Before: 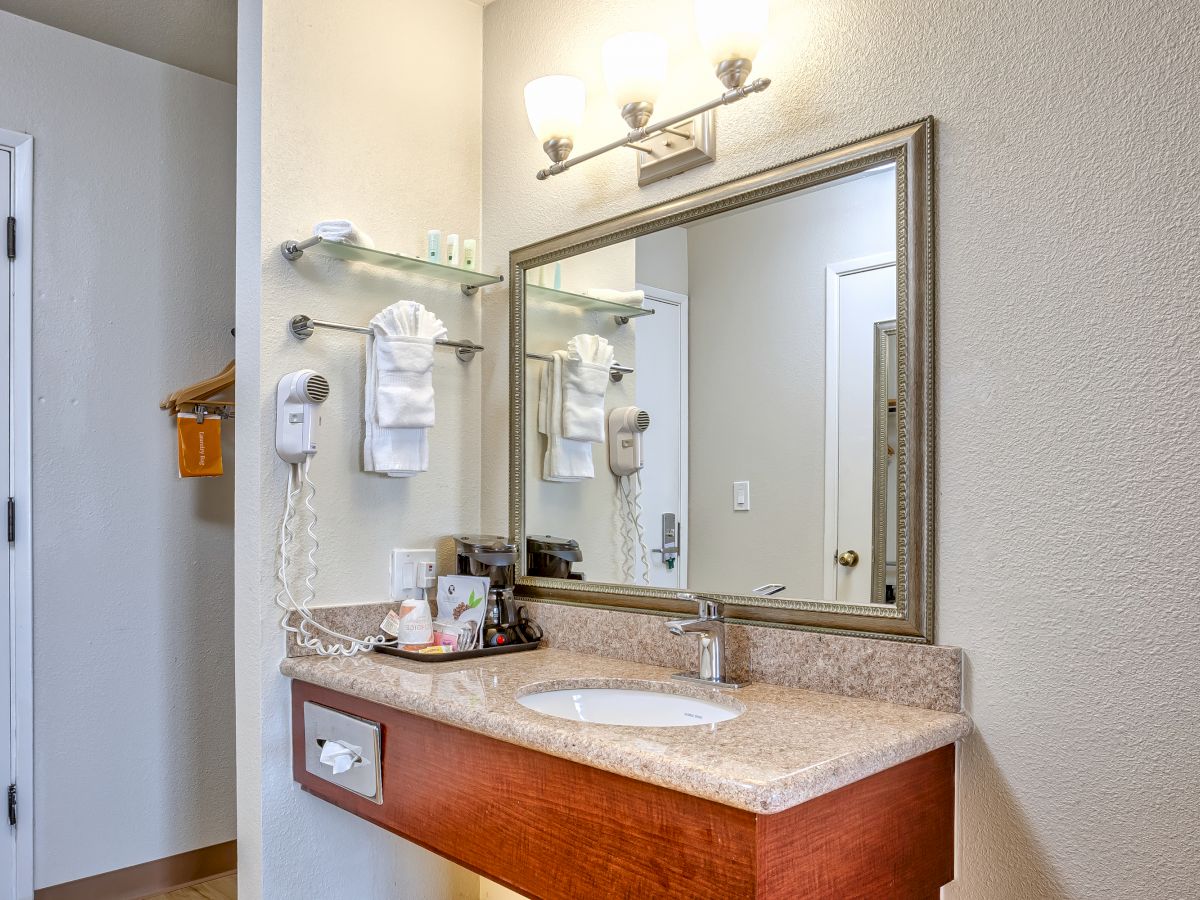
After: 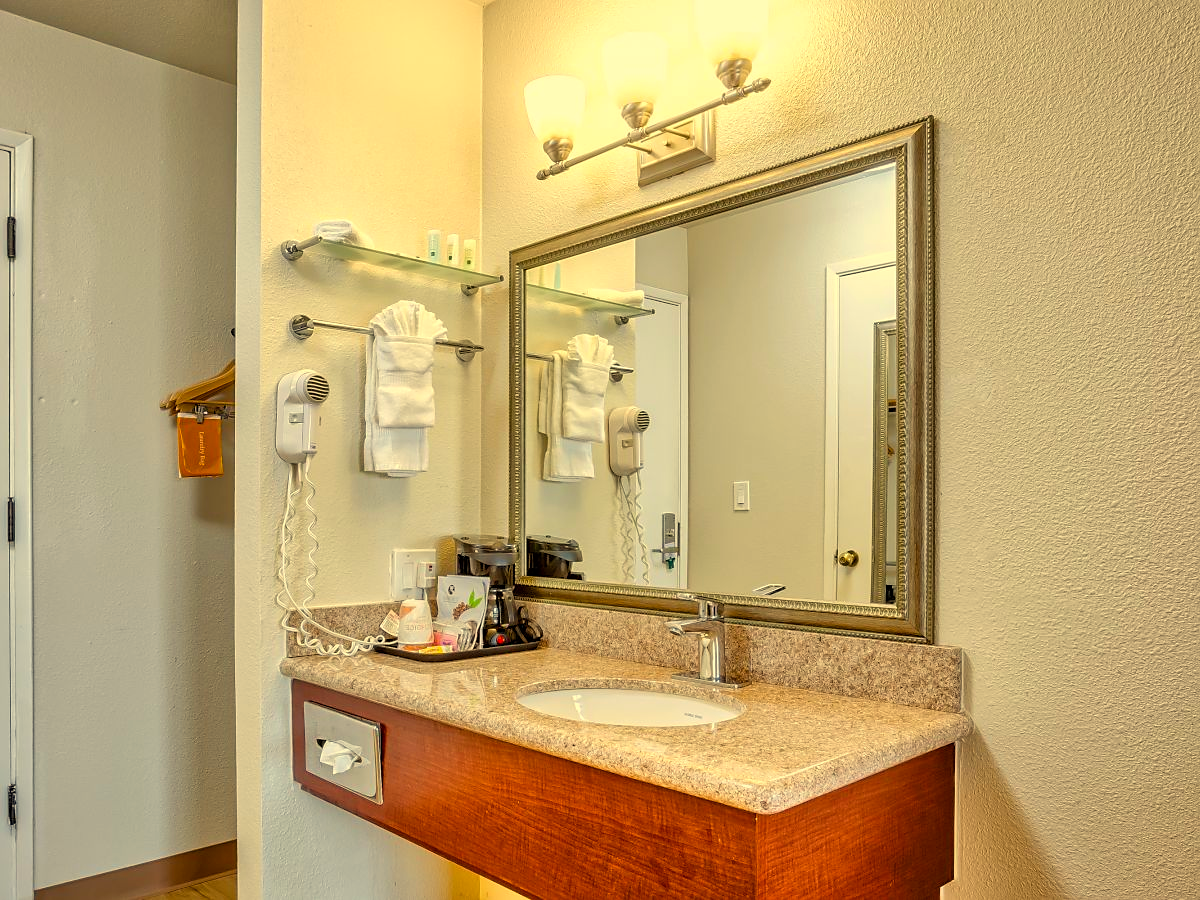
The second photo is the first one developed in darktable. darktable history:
rotate and perspective: automatic cropping off
color balance rgb: linear chroma grading › global chroma 8.33%, perceptual saturation grading › global saturation 18.52%, global vibrance 7.87%
sharpen: radius 1.458, amount 0.398, threshold 1.271
white balance: red 1.08, blue 0.791
